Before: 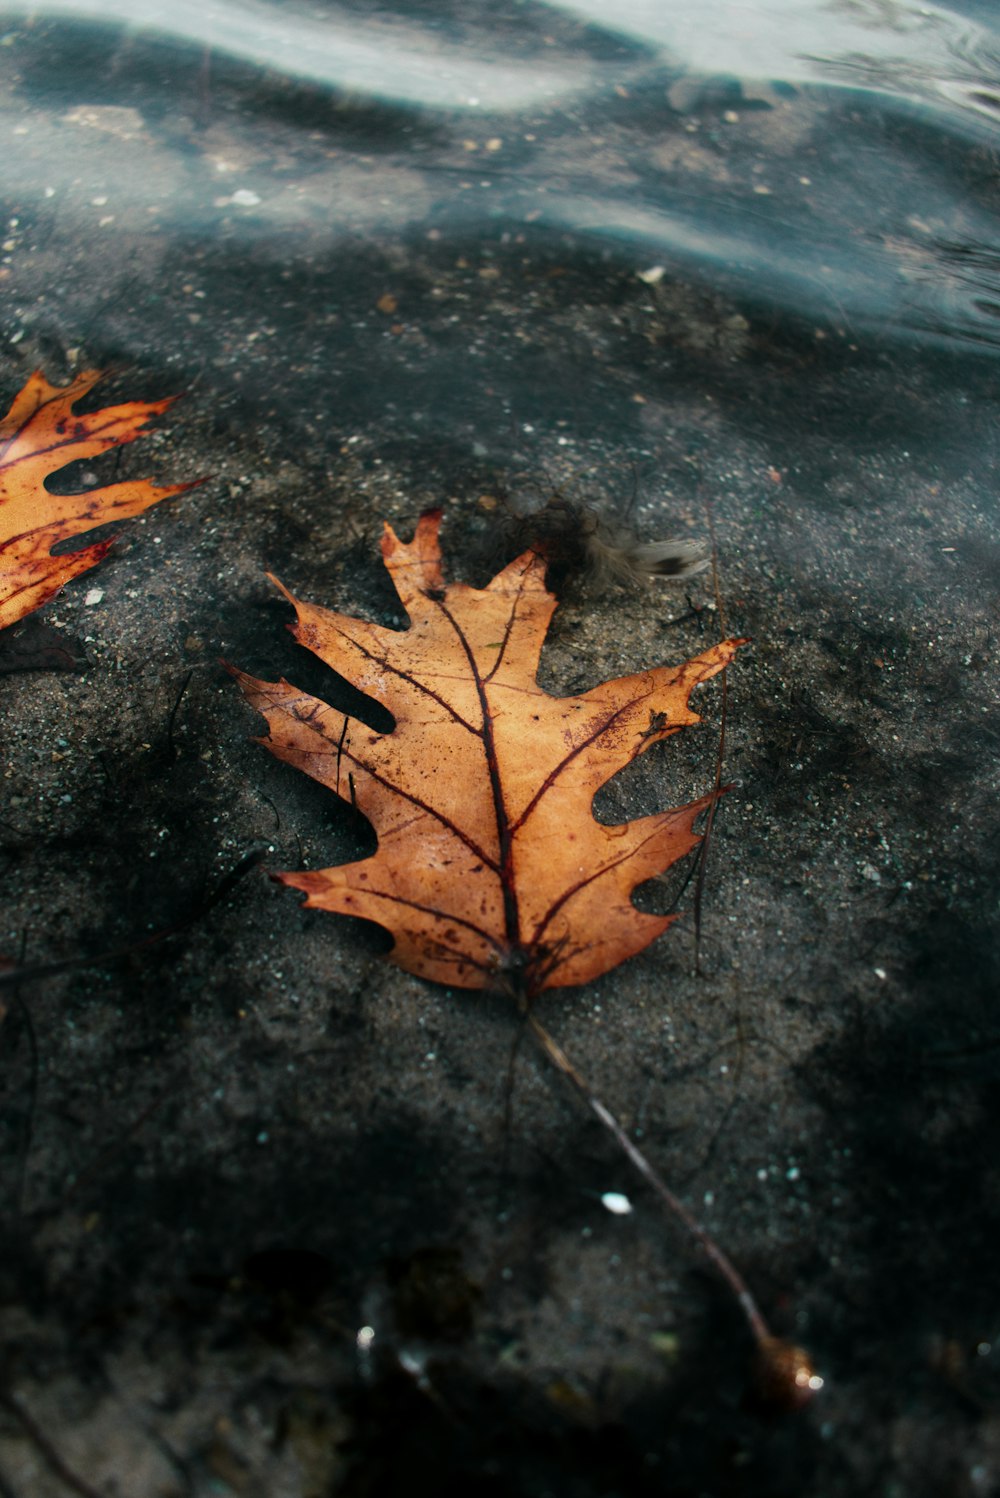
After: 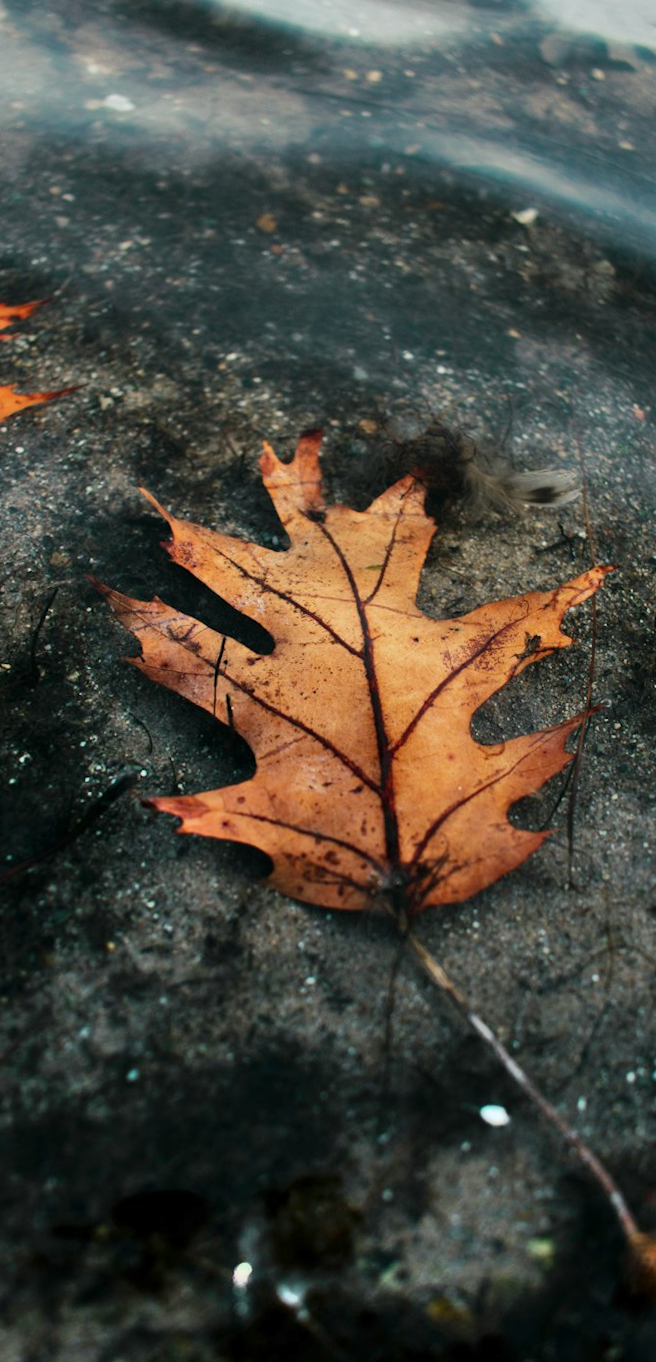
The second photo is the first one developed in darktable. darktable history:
tone equalizer: on, module defaults
crop and rotate: left 15.754%, right 17.579%
shadows and highlights: low approximation 0.01, soften with gaussian
rotate and perspective: rotation -0.013°, lens shift (vertical) -0.027, lens shift (horizontal) 0.178, crop left 0.016, crop right 0.989, crop top 0.082, crop bottom 0.918
